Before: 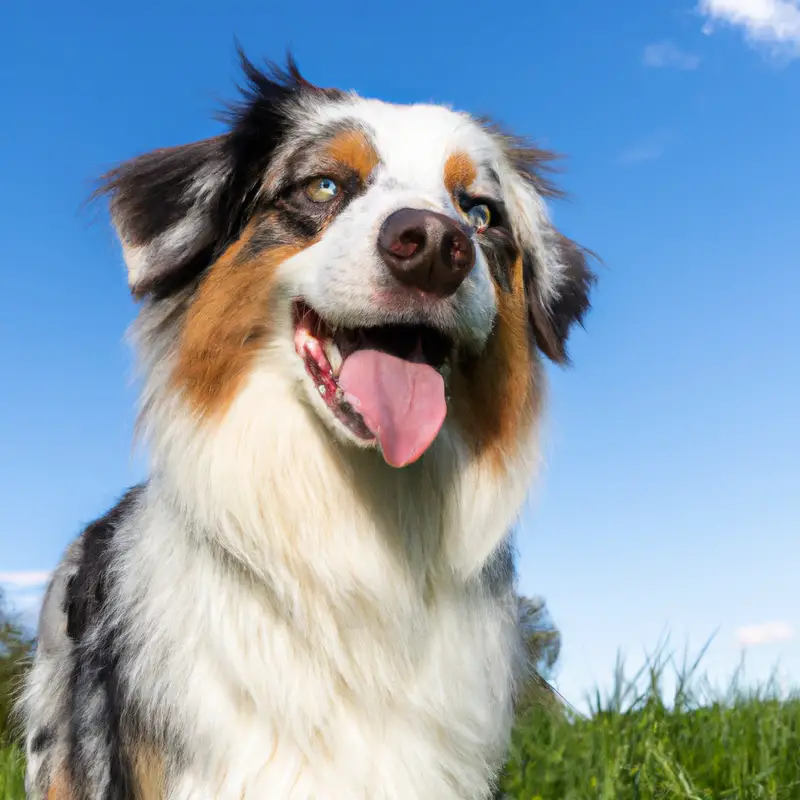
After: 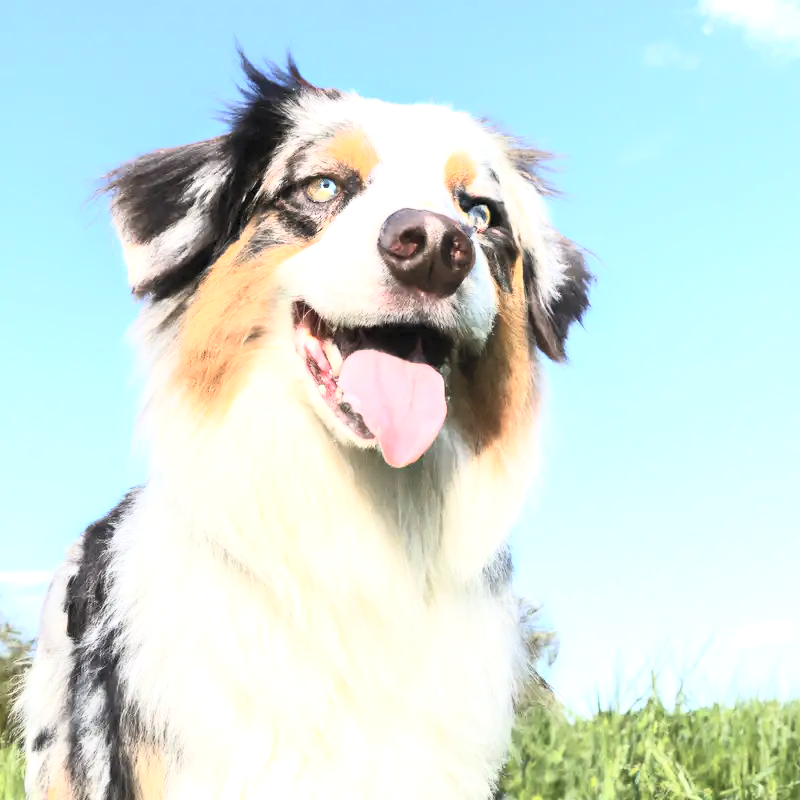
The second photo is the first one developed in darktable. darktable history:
contrast brightness saturation: contrast 0.424, brightness 0.549, saturation -0.184
exposure: exposure 0.807 EV, compensate exposure bias true, compensate highlight preservation false
